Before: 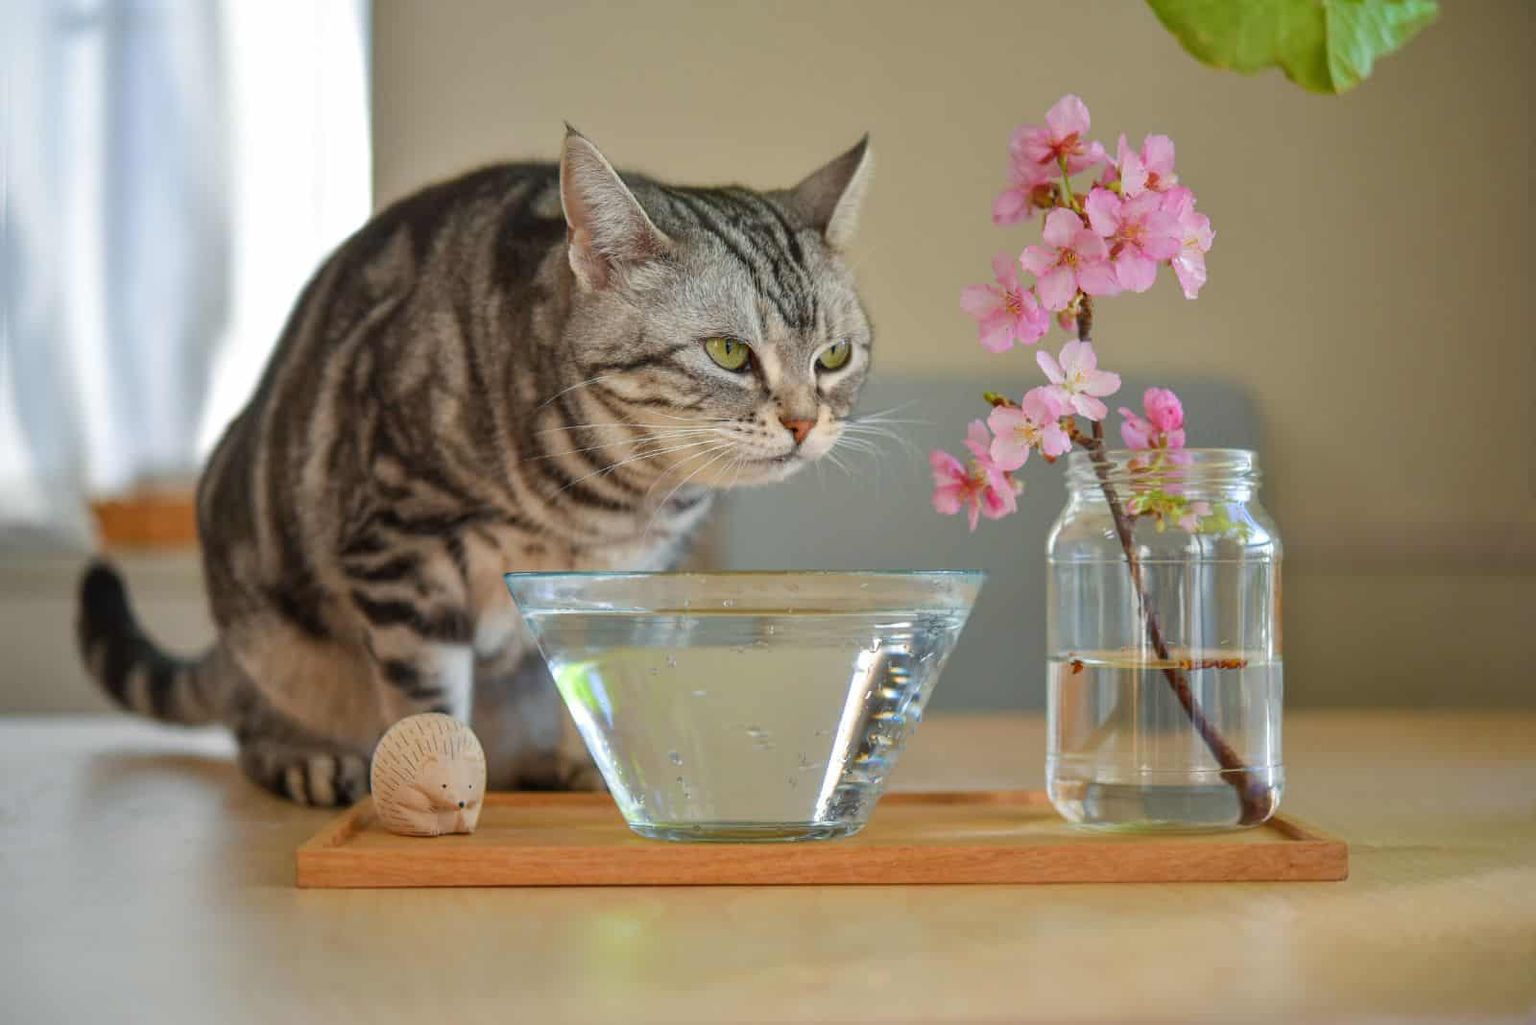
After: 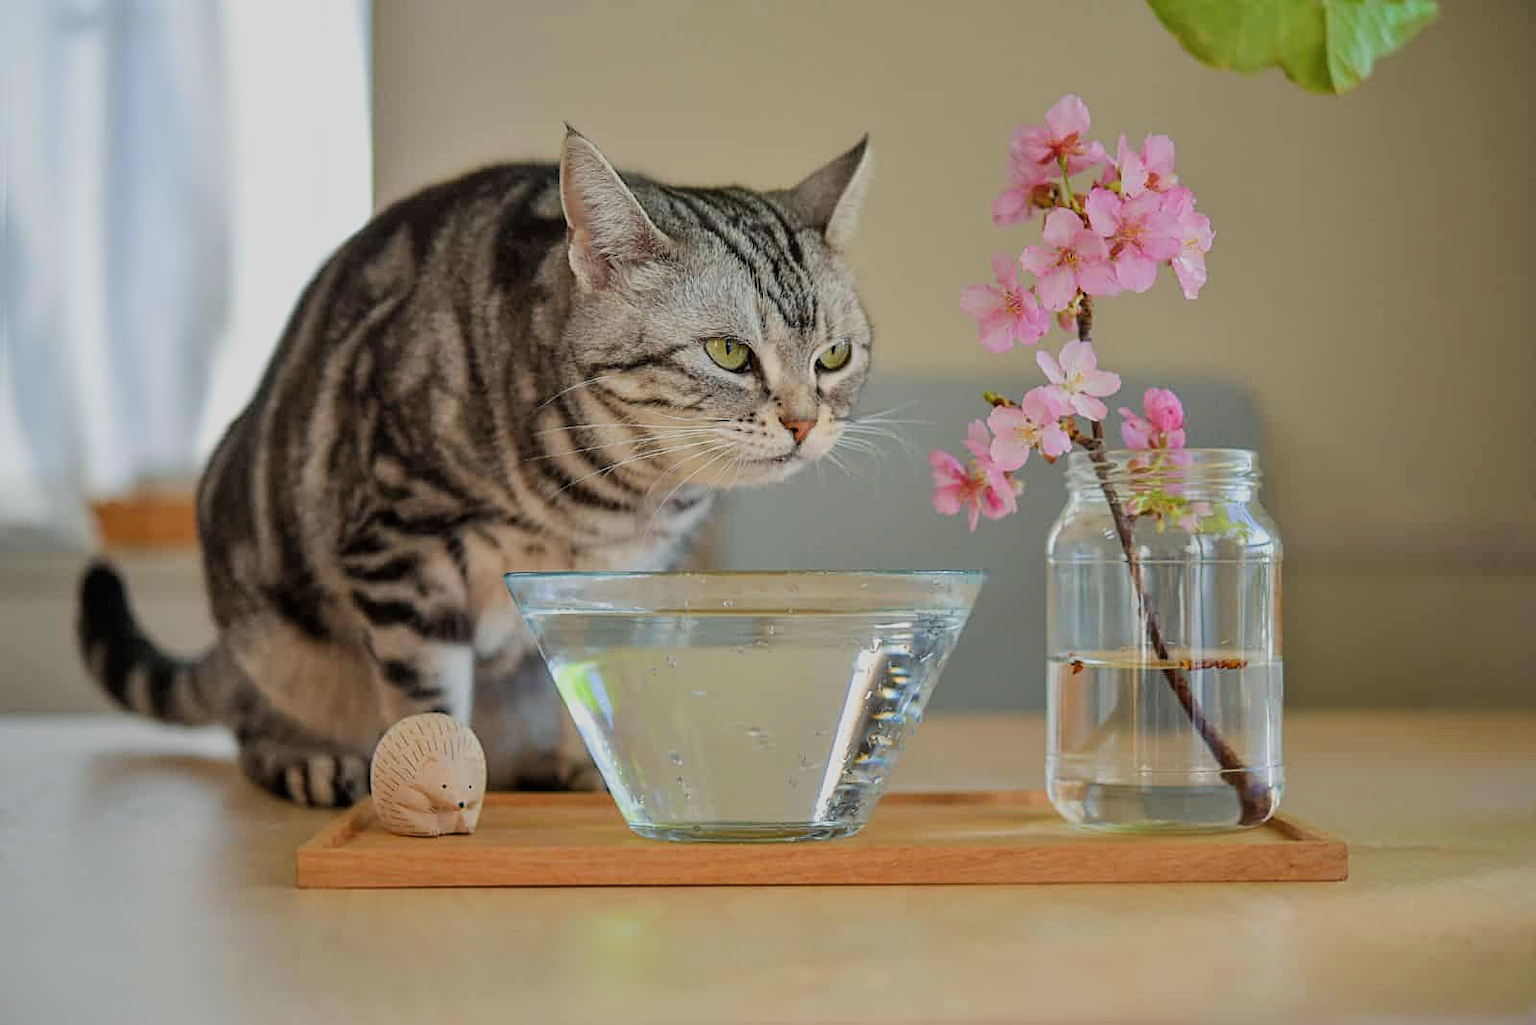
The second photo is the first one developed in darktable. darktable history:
sharpen: on, module defaults
filmic rgb: black relative exposure -7.82 EV, white relative exposure 4.29 EV, hardness 3.86, color science v6 (2022)
contrast brightness saturation: saturation -0.05
